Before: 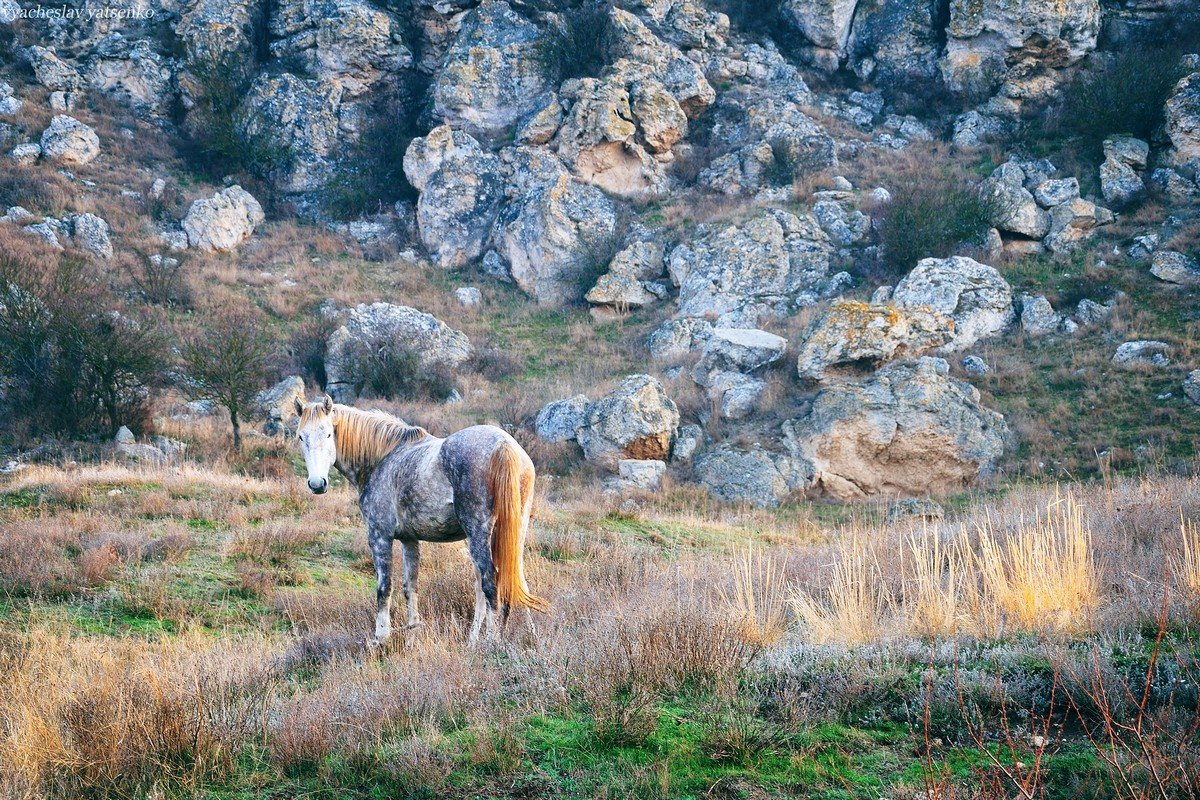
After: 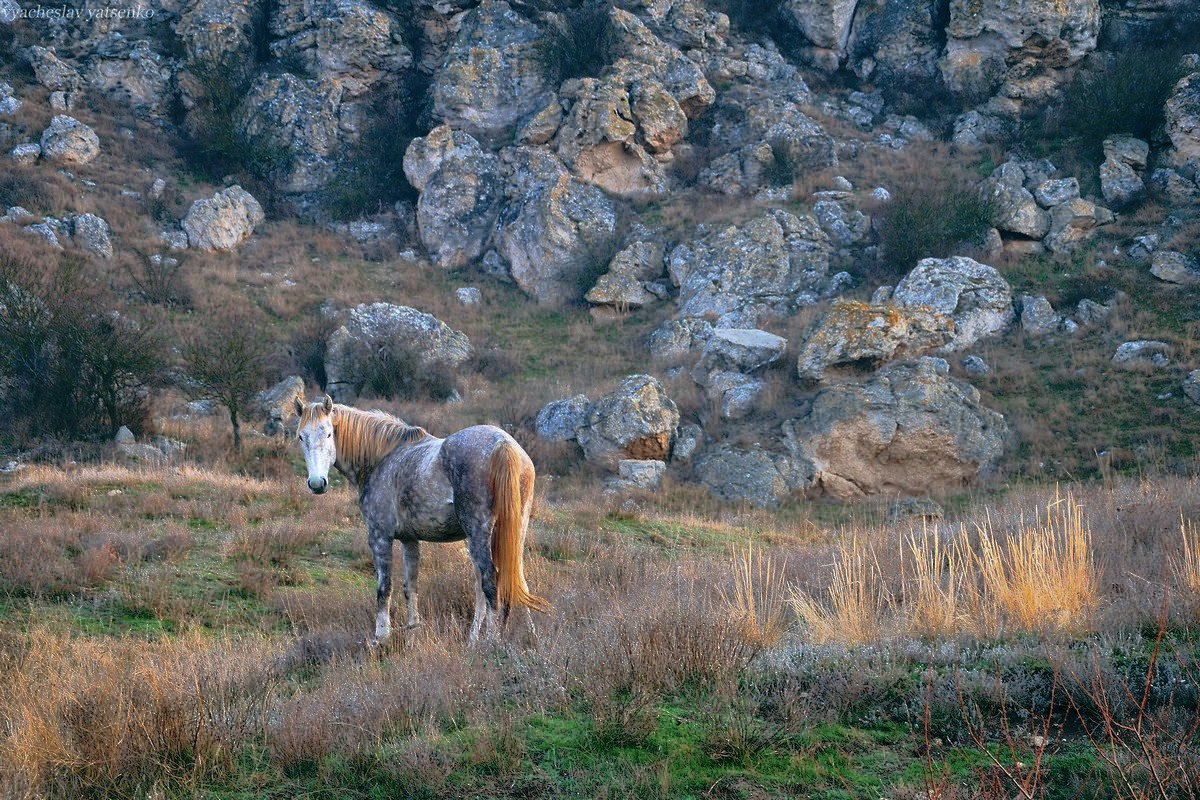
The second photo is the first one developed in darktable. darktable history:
base curve: curves: ch0 [(0, 0) (0.841, 0.609) (1, 1)], preserve colors none
shadows and highlights: shadows 36.55, highlights -27.12, soften with gaussian
